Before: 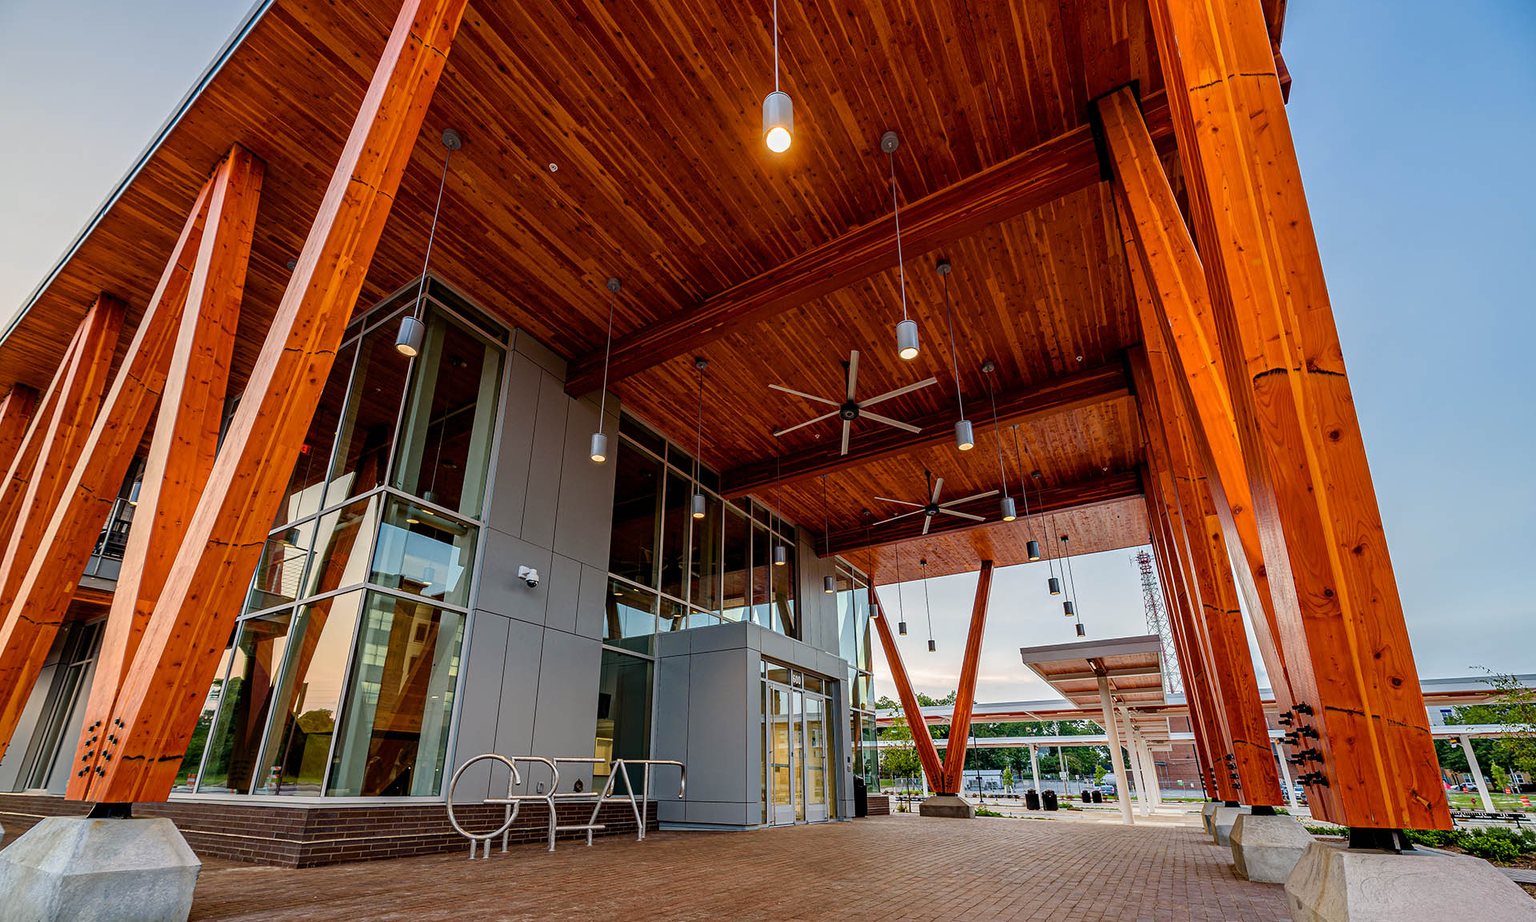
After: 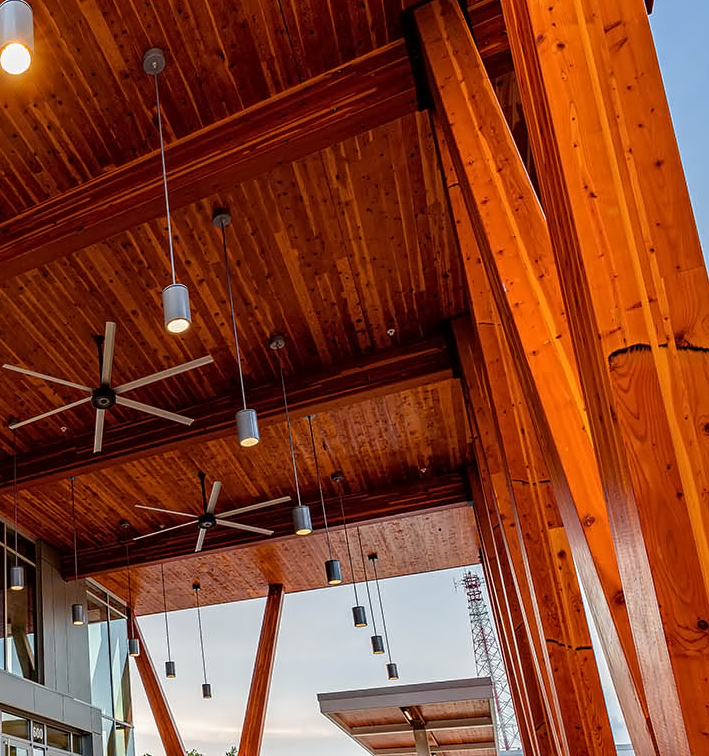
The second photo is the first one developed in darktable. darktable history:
contrast equalizer: y [[0.5 ×4, 0.525, 0.667], [0.5 ×6], [0.5 ×6], [0 ×4, 0.042, 0], [0, 0, 0.004, 0.1, 0.191, 0.131]]
crop and rotate: left 49.936%, top 10.094%, right 13.136%, bottom 24.256%
